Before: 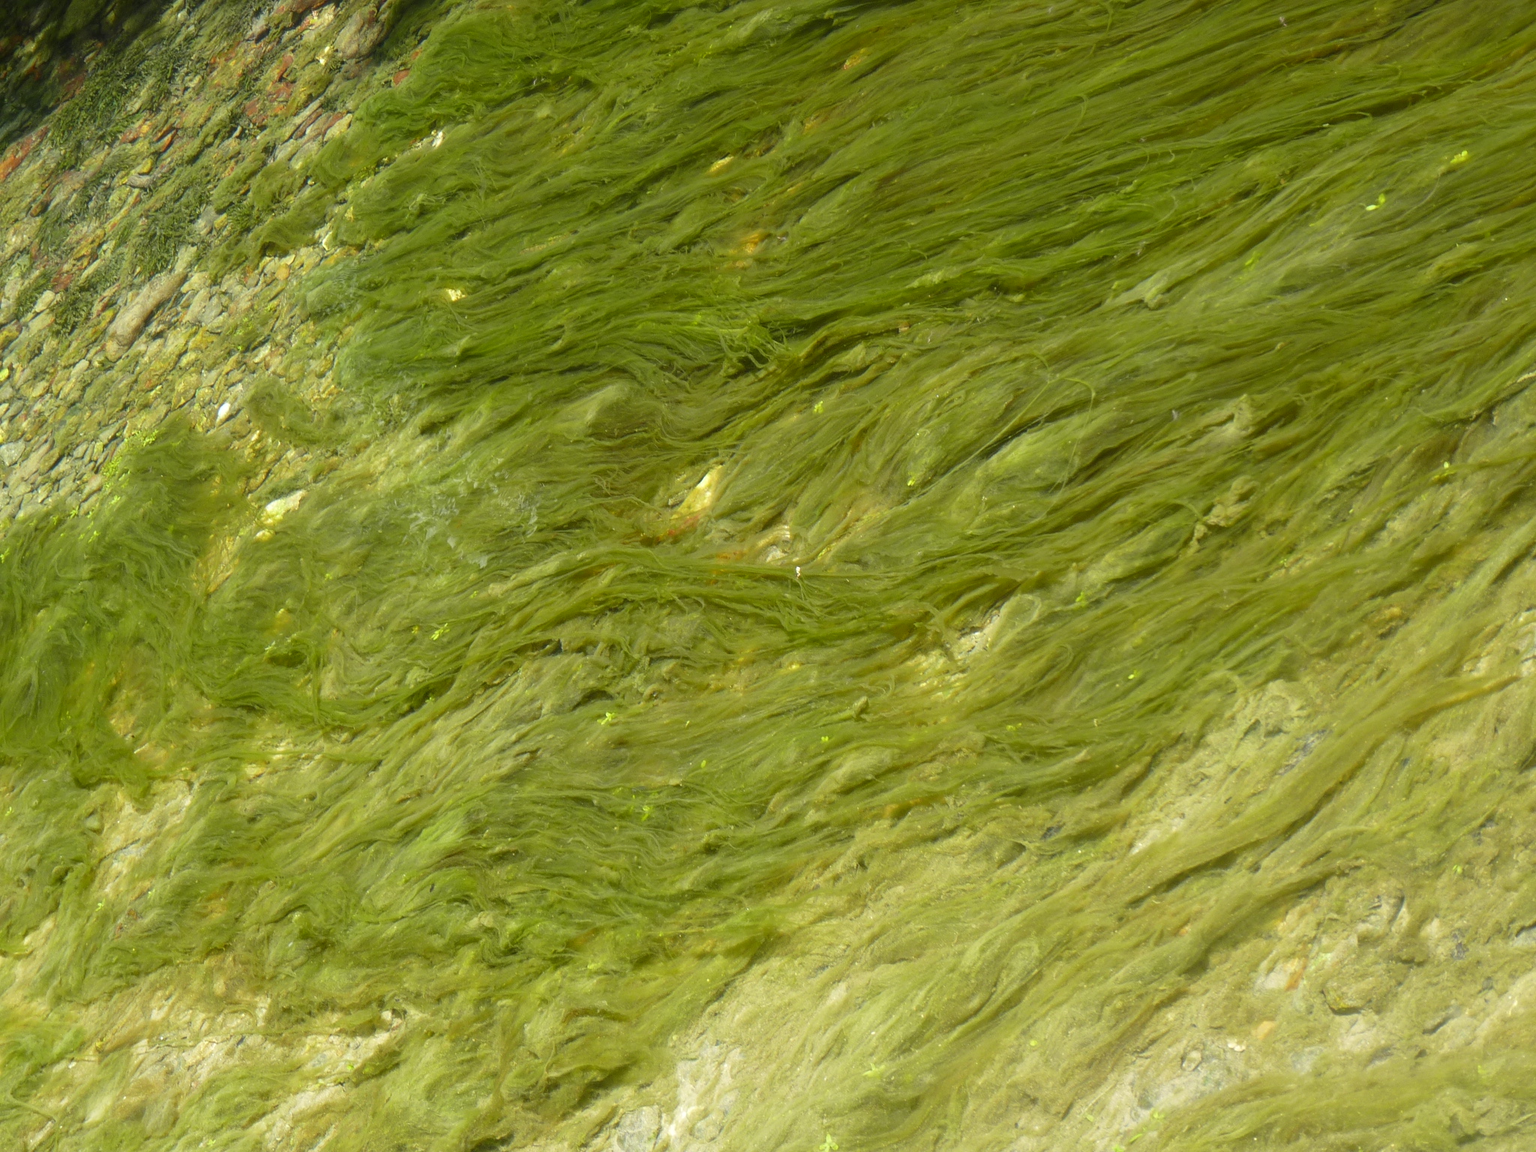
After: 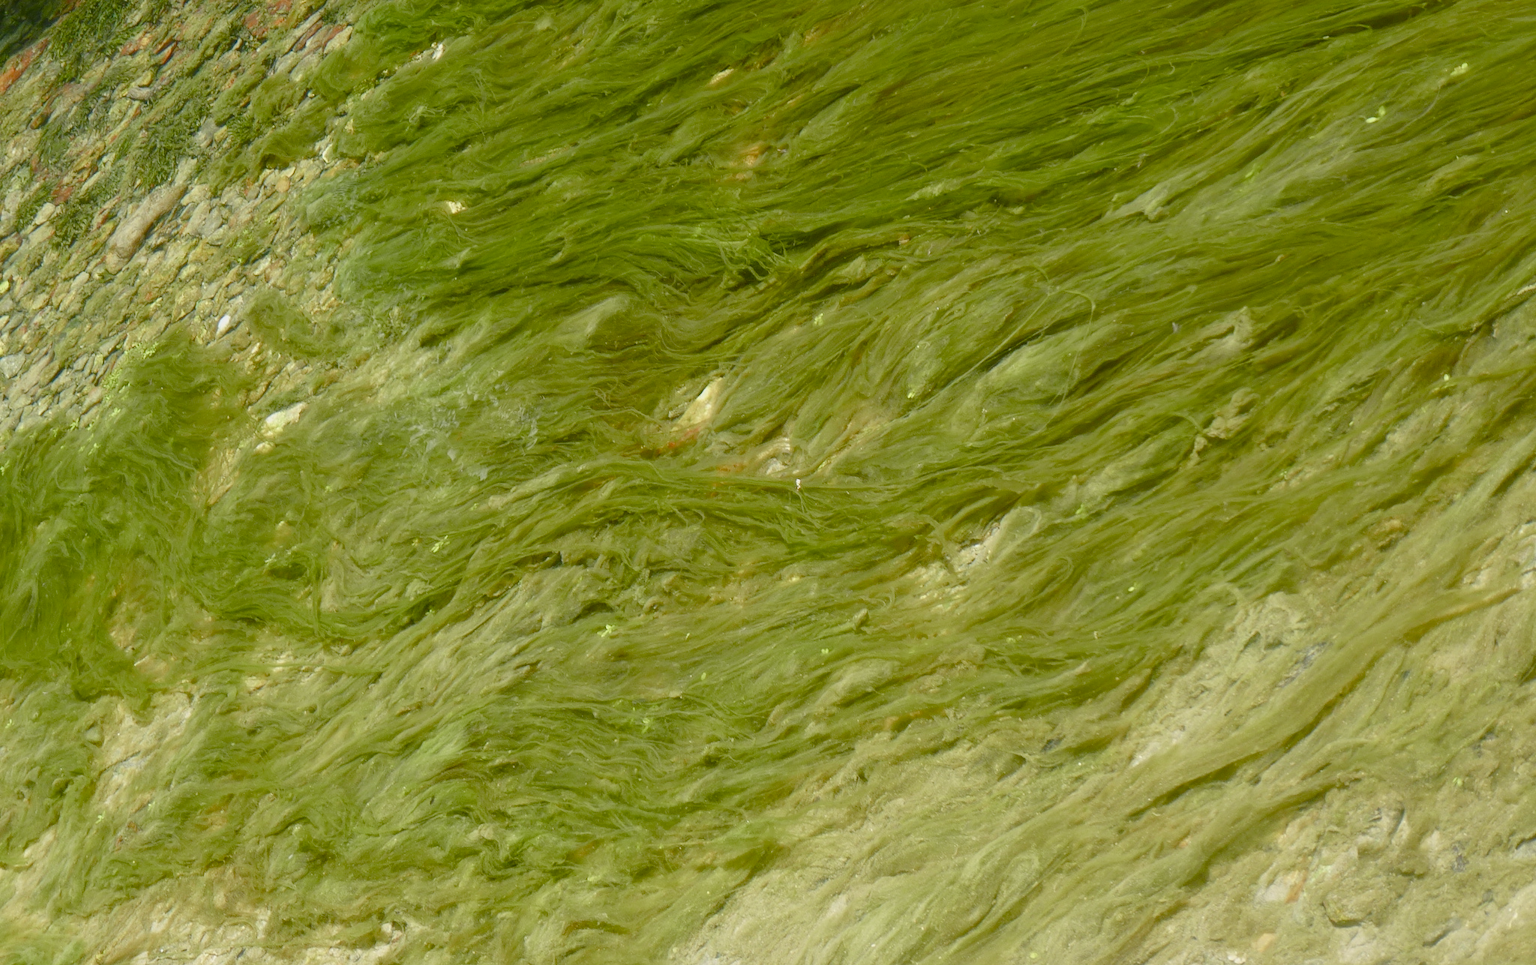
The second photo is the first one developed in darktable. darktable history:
crop: top 7.625%, bottom 8.027%
color balance rgb: shadows lift › chroma 1%, shadows lift › hue 113°, highlights gain › chroma 0.2%, highlights gain › hue 333°, perceptual saturation grading › global saturation 20%, perceptual saturation grading › highlights -50%, perceptual saturation grading › shadows 25%, contrast -10%
